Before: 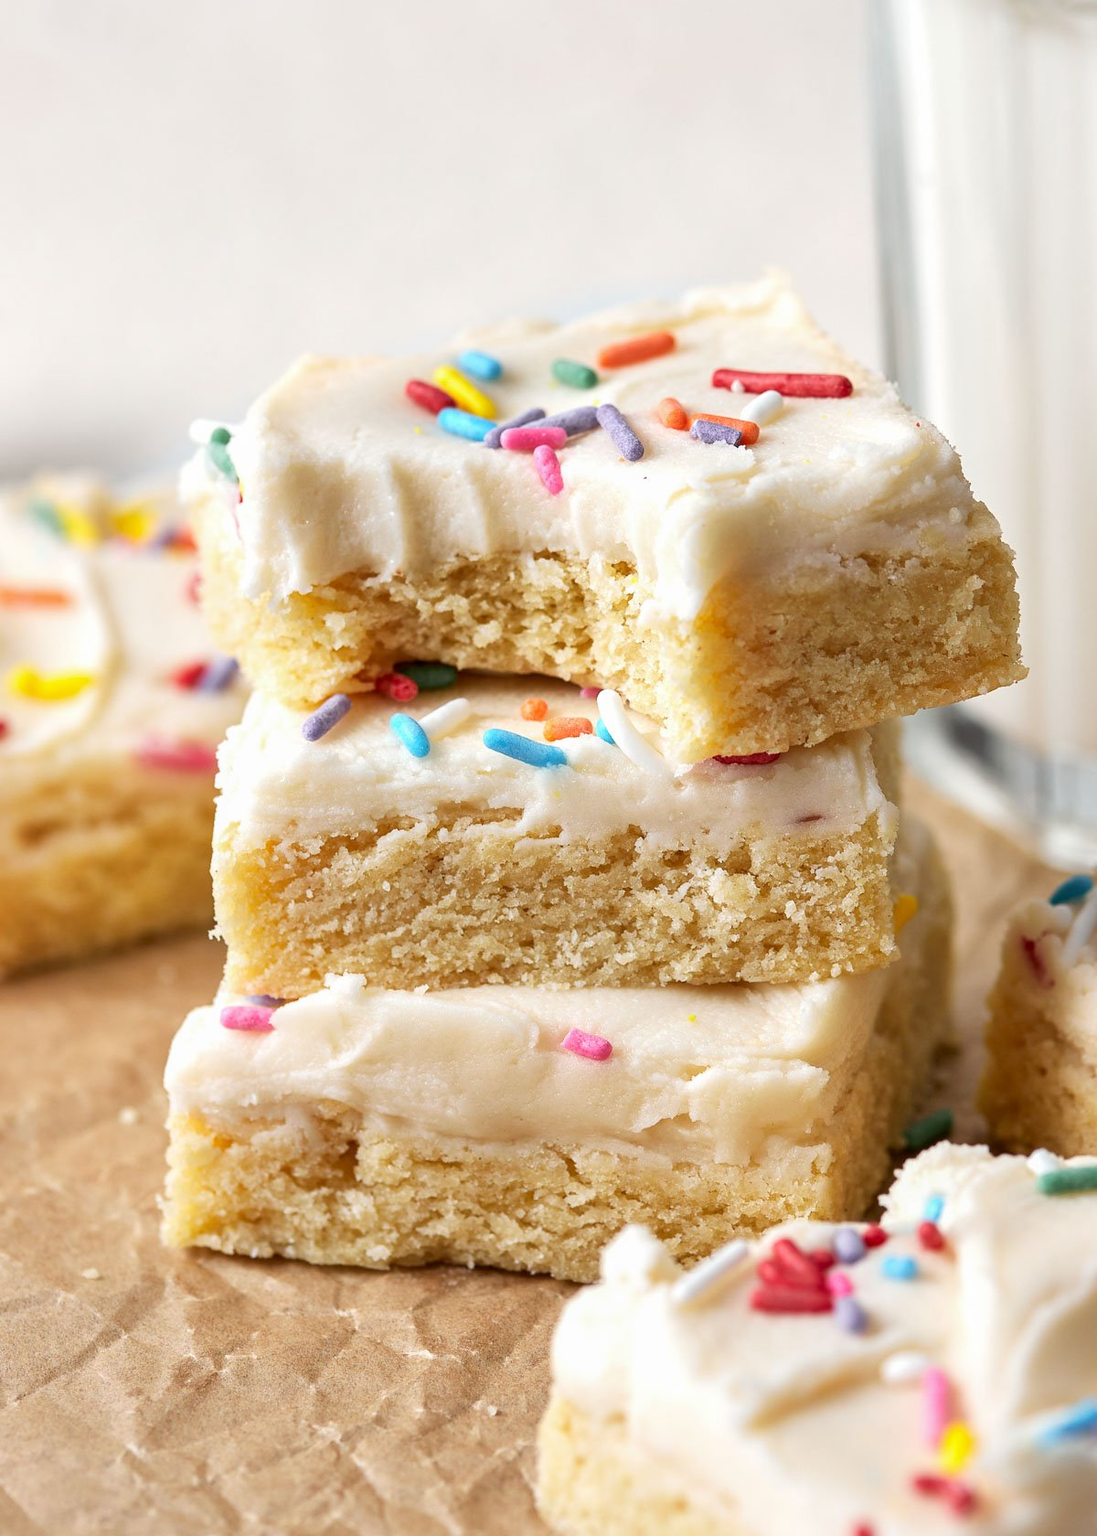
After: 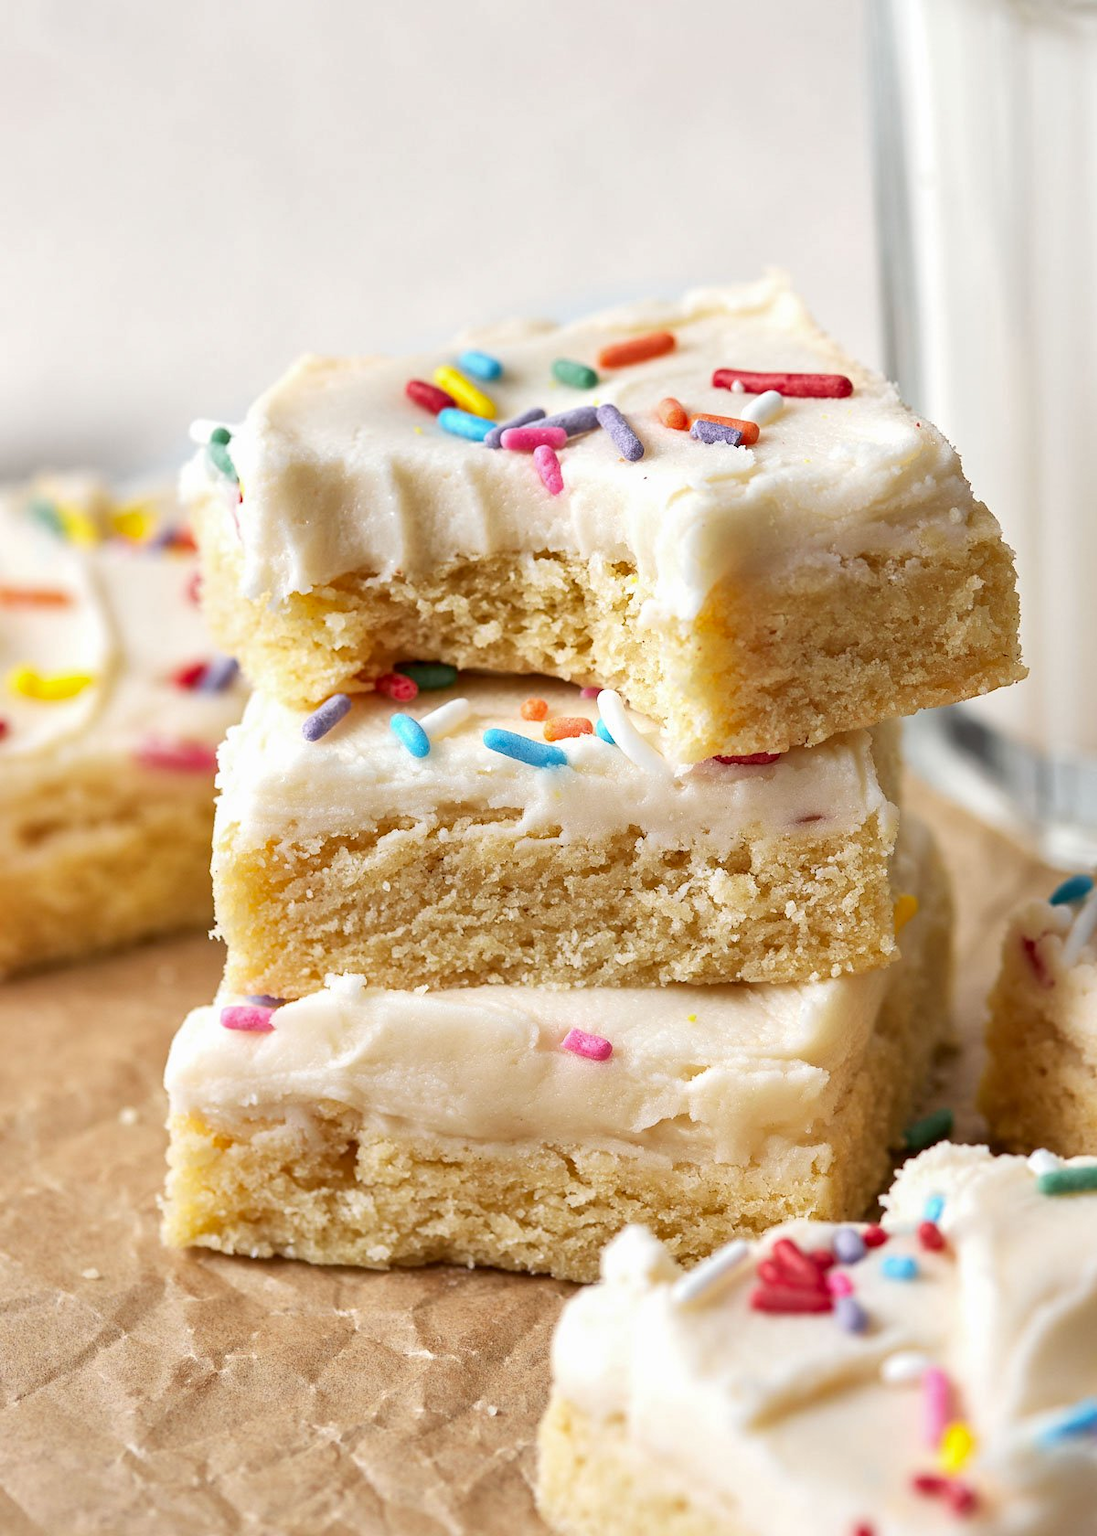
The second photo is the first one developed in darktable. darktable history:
shadows and highlights: shadows 37.15, highlights -26.85, soften with gaussian
